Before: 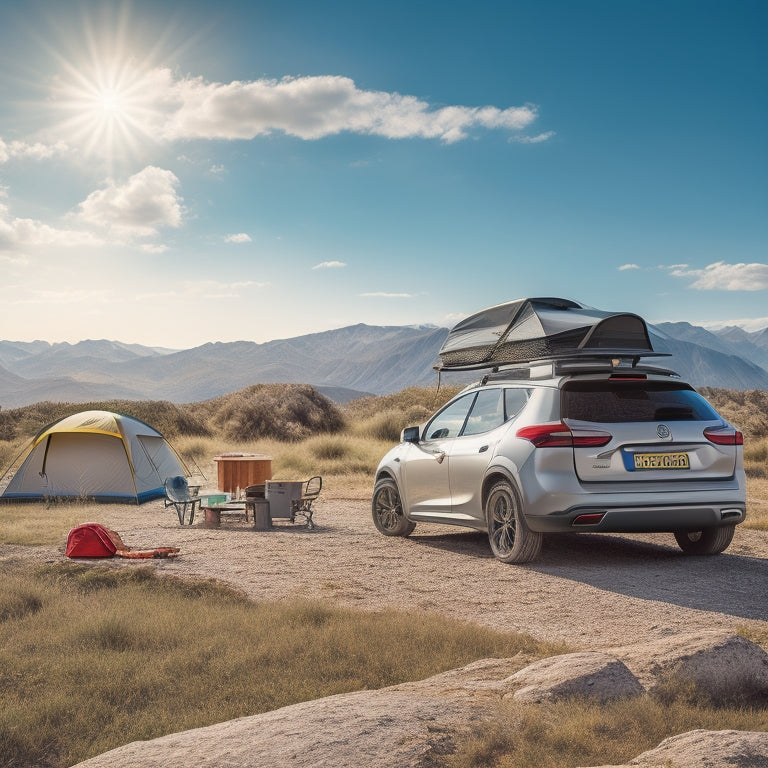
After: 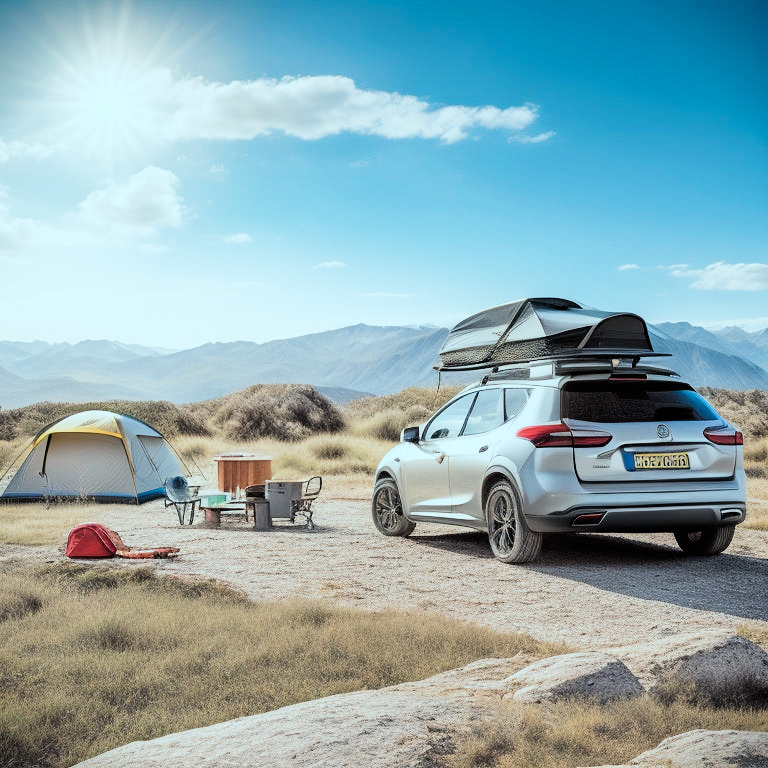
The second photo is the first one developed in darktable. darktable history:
exposure: black level correction 0, exposure 0.698 EV, compensate exposure bias true, compensate highlight preservation false
vignetting: fall-off start 115.7%, fall-off radius 58.05%, brightness -0.983, saturation 0.49
color correction: highlights a* -10.32, highlights b* -9.85
filmic rgb: black relative exposure -5.15 EV, white relative exposure 3.99 EV, threshold 5.98 EV, hardness 2.88, contrast 1.396, highlights saturation mix -30.57%, enable highlight reconstruction true
